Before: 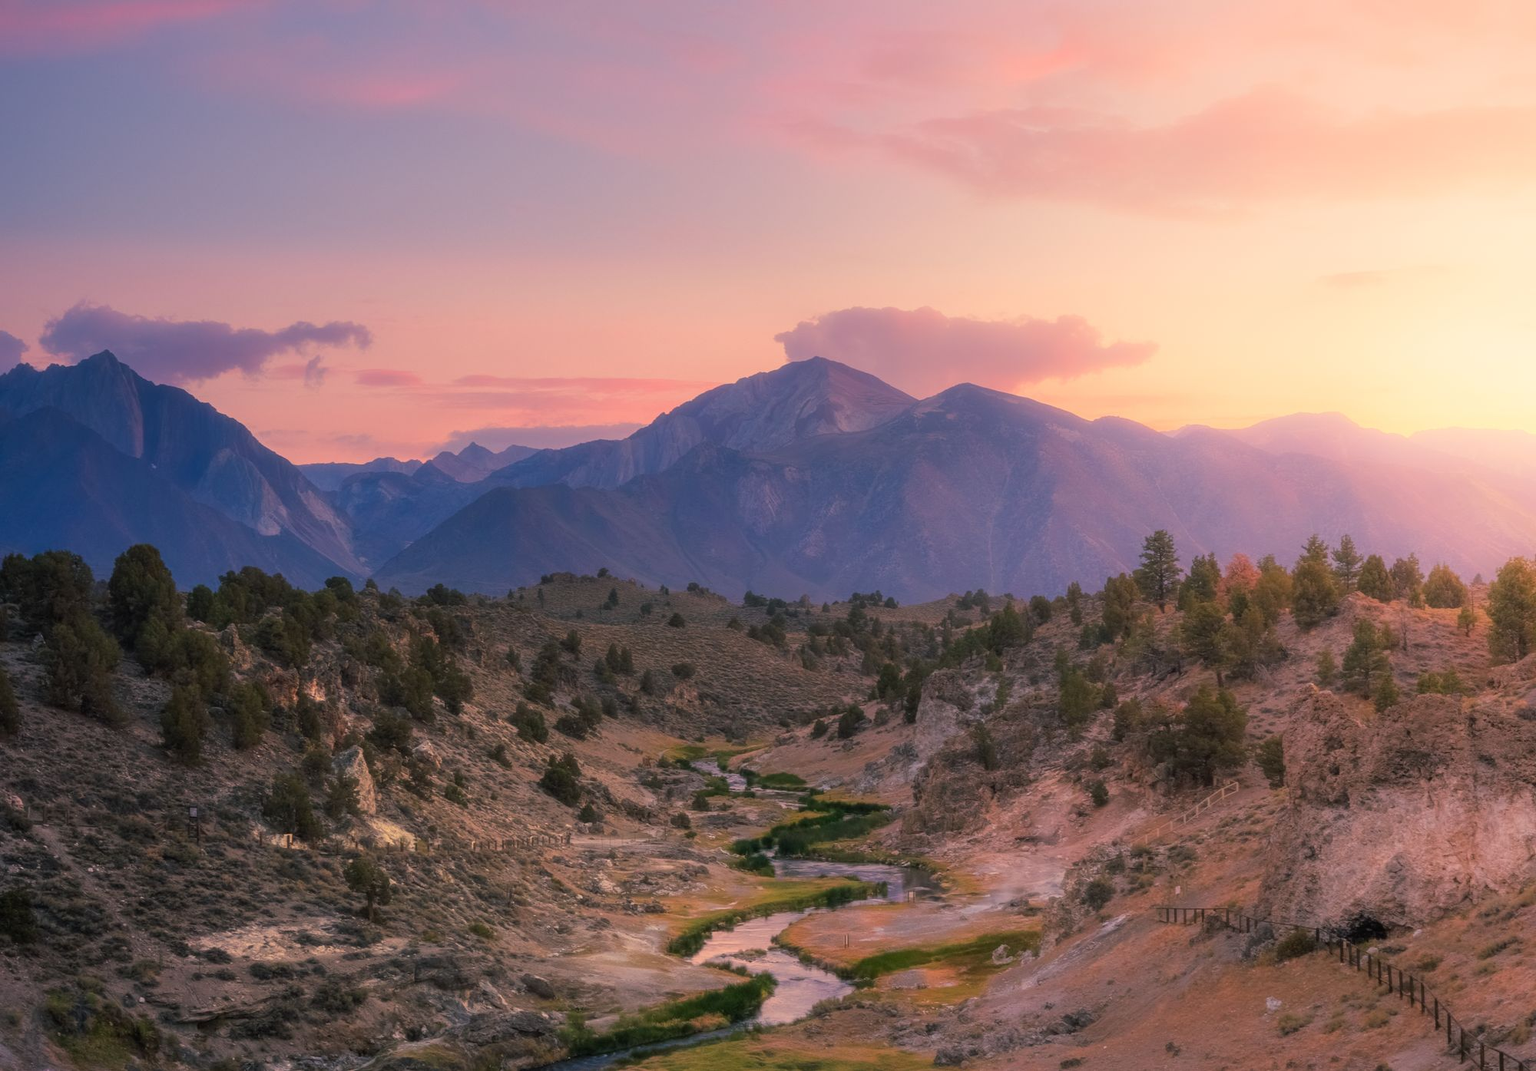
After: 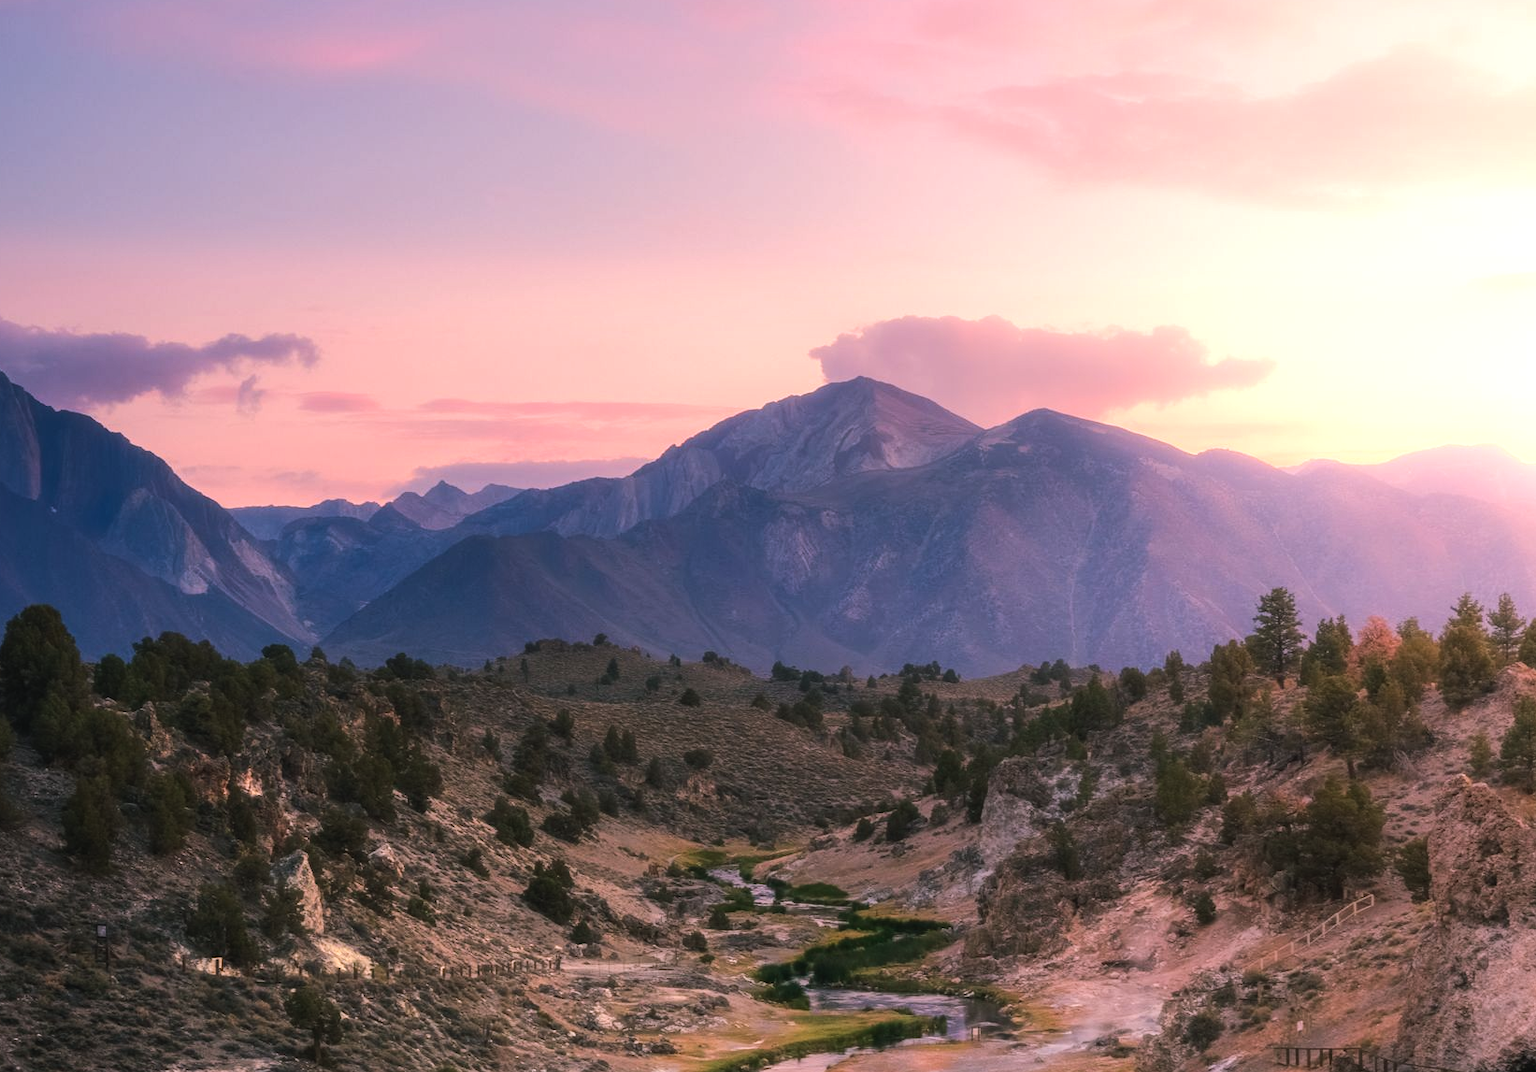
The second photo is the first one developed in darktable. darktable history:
color balance rgb: shadows lift › chroma 2%, shadows lift › hue 135.47°, highlights gain › chroma 2%, highlights gain › hue 291.01°, global offset › luminance 0.5%, perceptual saturation grading › global saturation -10.8%, perceptual saturation grading › highlights -26.83%, perceptual saturation grading › shadows 21.25%, perceptual brilliance grading › highlights 17.77%, perceptual brilliance grading › mid-tones 31.71%, perceptual brilliance grading › shadows -31.01%, global vibrance 24.91%
crop and rotate: left 7.196%, top 4.574%, right 10.605%, bottom 13.178%
